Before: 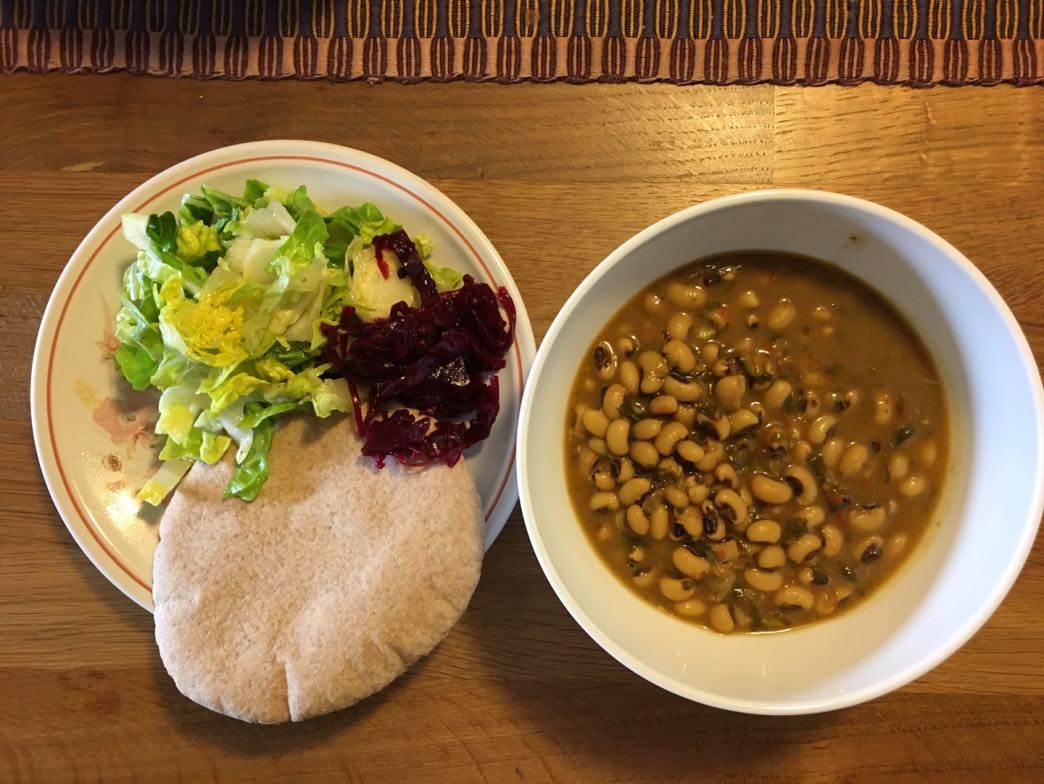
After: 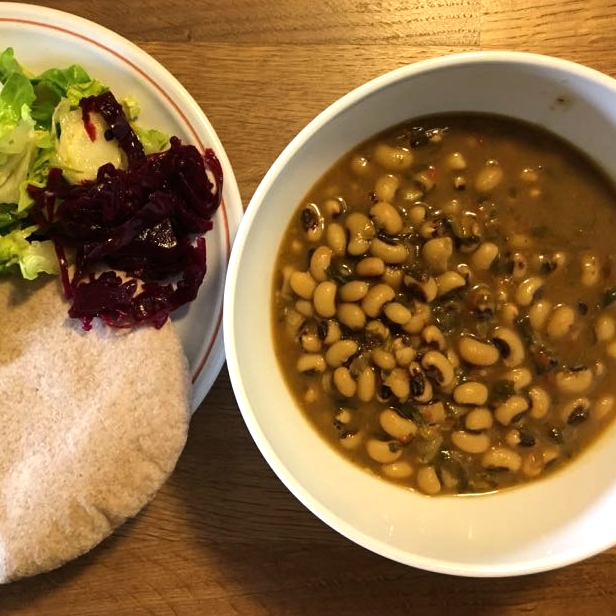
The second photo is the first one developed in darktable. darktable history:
tone equalizer: -8 EV -0.417 EV, -7 EV -0.389 EV, -6 EV -0.333 EV, -5 EV -0.222 EV, -3 EV 0.222 EV, -2 EV 0.333 EV, -1 EV 0.389 EV, +0 EV 0.417 EV, edges refinement/feathering 500, mask exposure compensation -1.57 EV, preserve details no
crop and rotate: left 28.256%, top 17.734%, right 12.656%, bottom 3.573%
